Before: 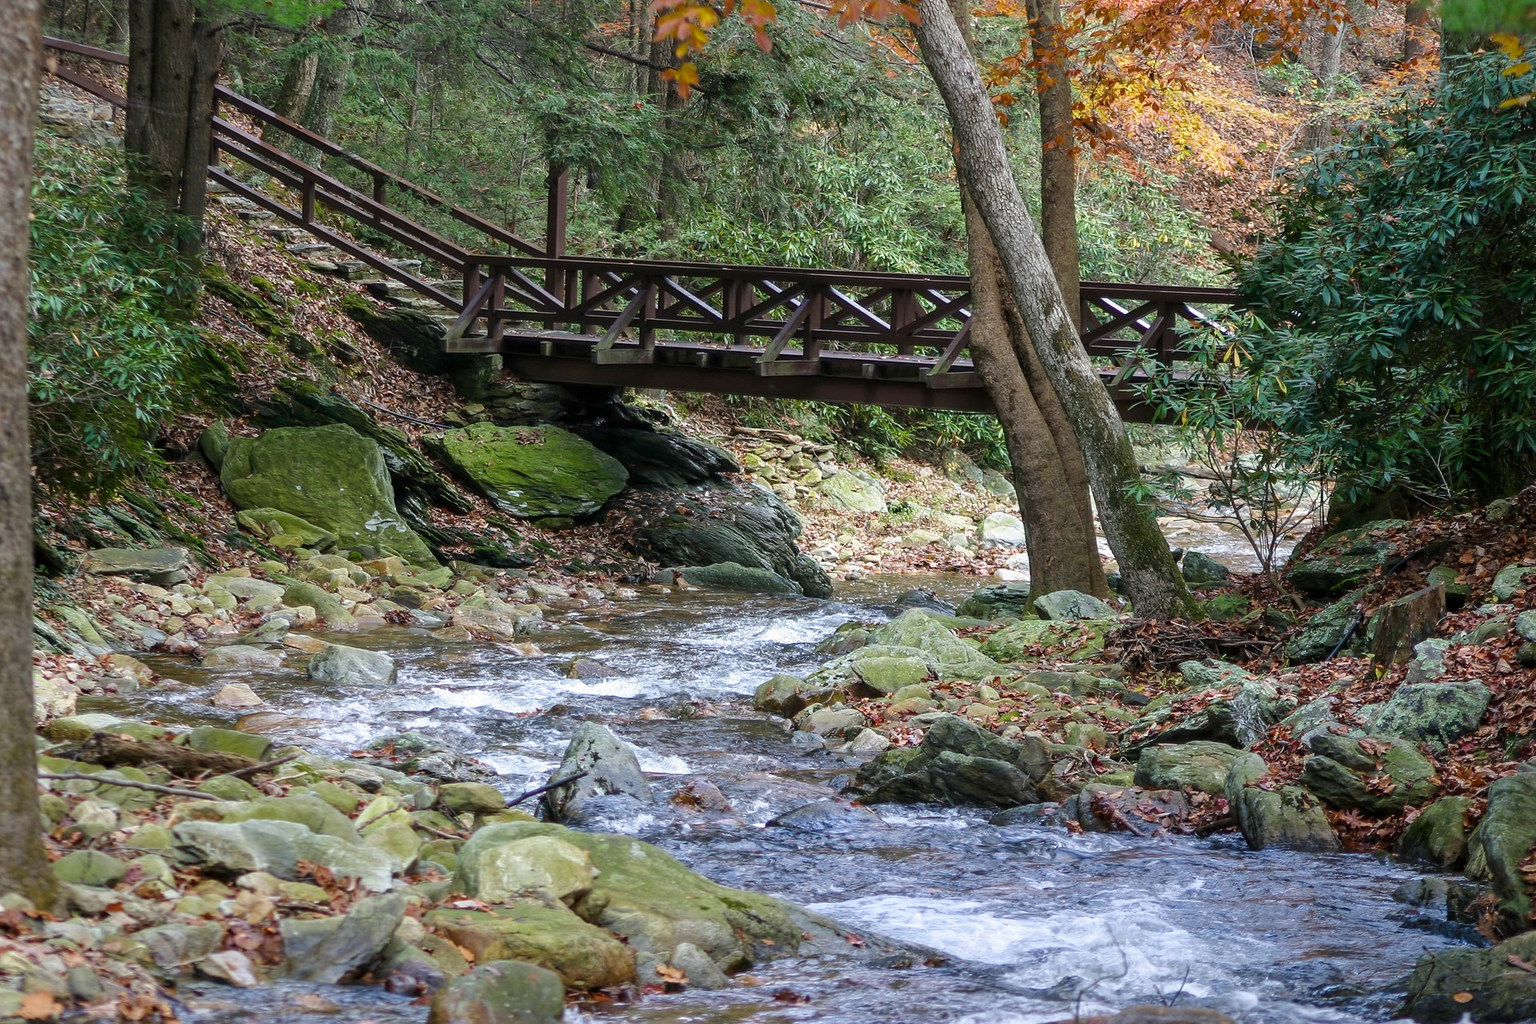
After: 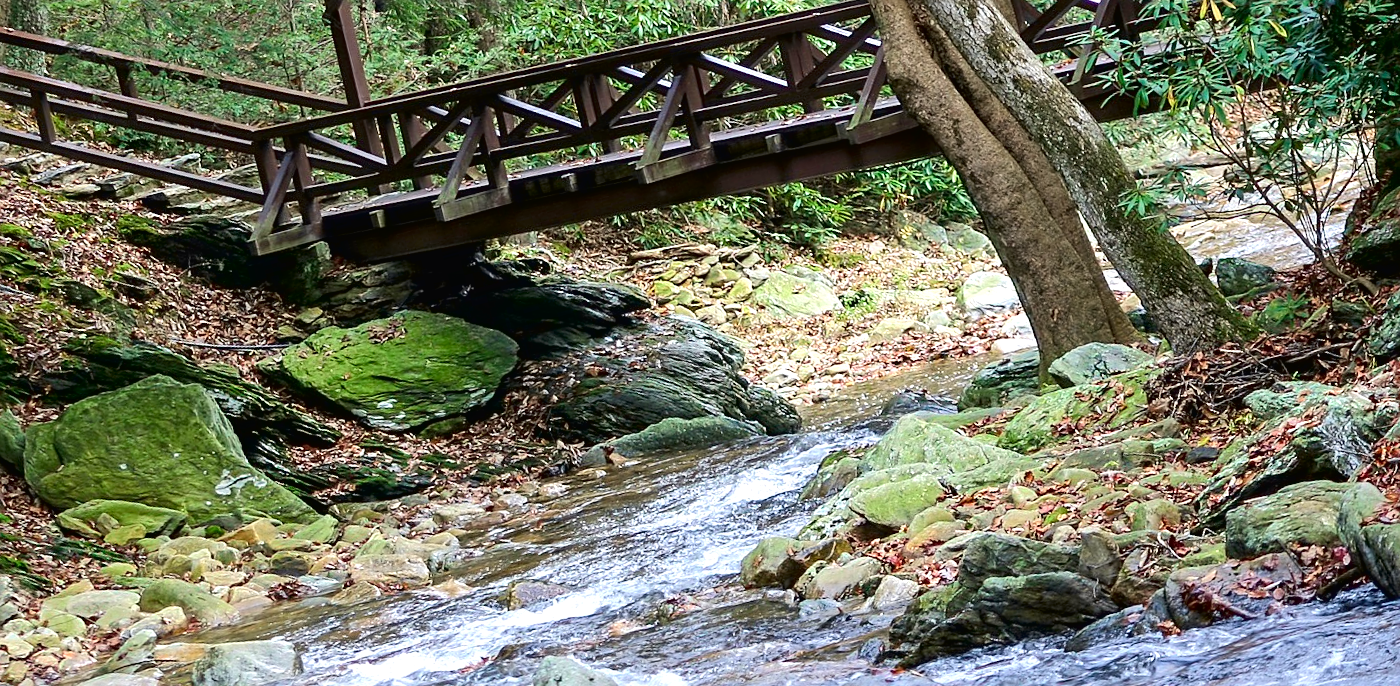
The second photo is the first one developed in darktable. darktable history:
rotate and perspective: rotation -14.8°, crop left 0.1, crop right 0.903, crop top 0.25, crop bottom 0.748
sharpen: on, module defaults
crop and rotate: left 10.071%, top 10.071%, right 10.02%, bottom 10.02%
tone curve: curves: ch0 [(0, 0.013) (0.054, 0.018) (0.205, 0.191) (0.289, 0.292) (0.39, 0.424) (0.493, 0.551) (0.666, 0.743) (0.795, 0.841) (1, 0.998)]; ch1 [(0, 0) (0.385, 0.343) (0.439, 0.415) (0.494, 0.495) (0.501, 0.501) (0.51, 0.509) (0.548, 0.554) (0.586, 0.601) (0.66, 0.687) (0.783, 0.804) (1, 1)]; ch2 [(0, 0) (0.304, 0.31) (0.403, 0.399) (0.441, 0.428) (0.47, 0.469) (0.498, 0.496) (0.524, 0.538) (0.566, 0.579) (0.633, 0.665) (0.7, 0.711) (1, 1)], color space Lab, independent channels, preserve colors none
exposure: exposure 0.375 EV, compensate highlight preservation false
